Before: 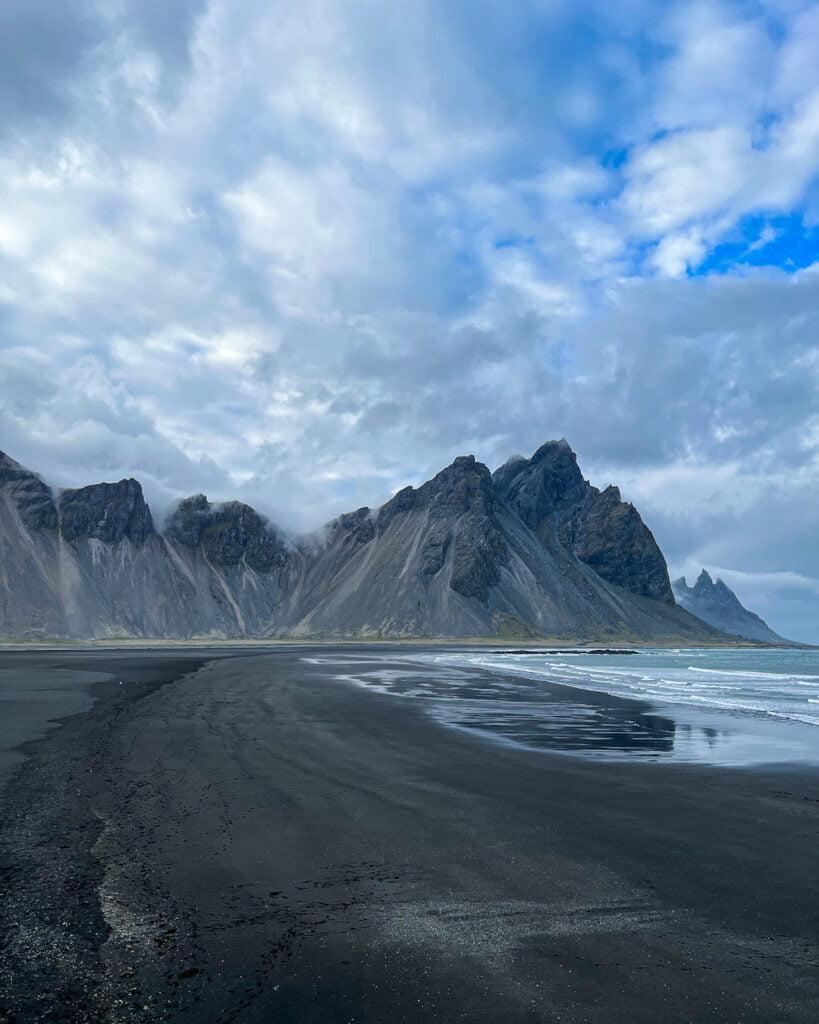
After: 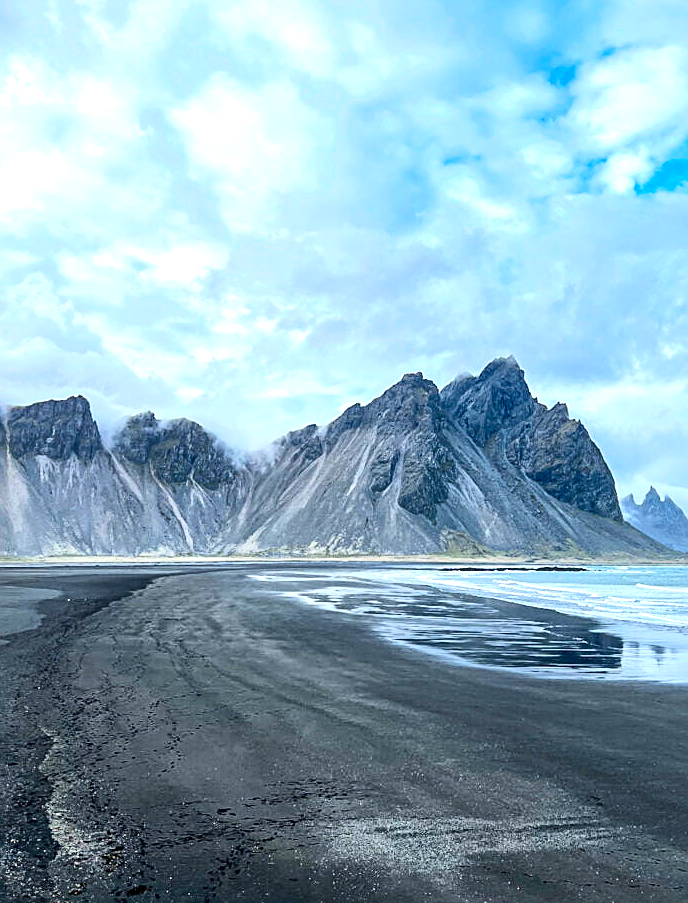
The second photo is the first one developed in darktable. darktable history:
sharpen: on, module defaults
exposure: black level correction 0, exposure 1 EV, compensate exposure bias true, compensate highlight preservation false
shadows and highlights: radius 93.07, shadows -14.46, white point adjustment 0.23, highlights 31.48, compress 48.23%, highlights color adjustment 52.79%, soften with gaussian
crop: left 6.446%, top 8.188%, right 9.538%, bottom 3.548%
local contrast: mode bilateral grid, contrast 20, coarseness 50, detail 171%, midtone range 0.2
color zones: curves: ch0 [(0, 0.5) (0.143, 0.5) (0.286, 0.5) (0.429, 0.495) (0.571, 0.437) (0.714, 0.44) (0.857, 0.496) (1, 0.5)]
contrast brightness saturation: contrast 0.2, brightness 0.15, saturation 0.14
